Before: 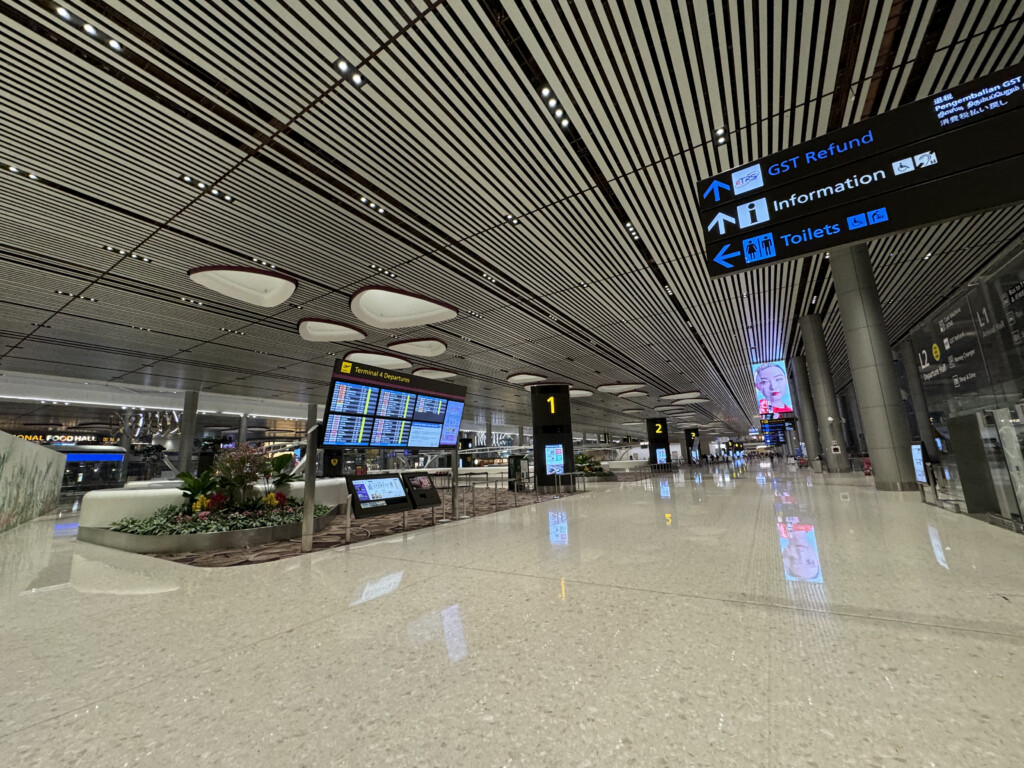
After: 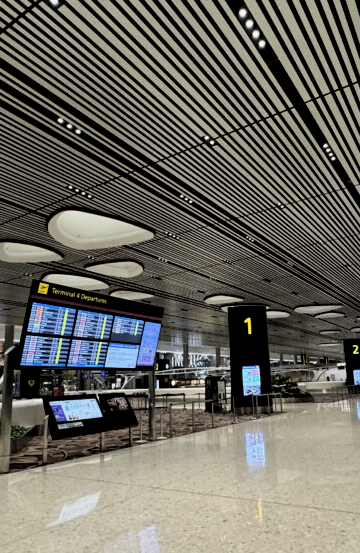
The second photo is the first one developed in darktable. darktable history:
crop and rotate: left 29.674%, top 10.369%, right 35.086%, bottom 17.547%
local contrast: mode bilateral grid, contrast 20, coarseness 49, detail 144%, midtone range 0.2
filmic rgb: middle gray luminance 10.07%, black relative exposure -8.64 EV, white relative exposure 3.29 EV, target black luminance 0%, hardness 5.2, latitude 44.67%, contrast 1.304, highlights saturation mix 6.3%, shadows ↔ highlights balance 24.86%, iterations of high-quality reconstruction 0
